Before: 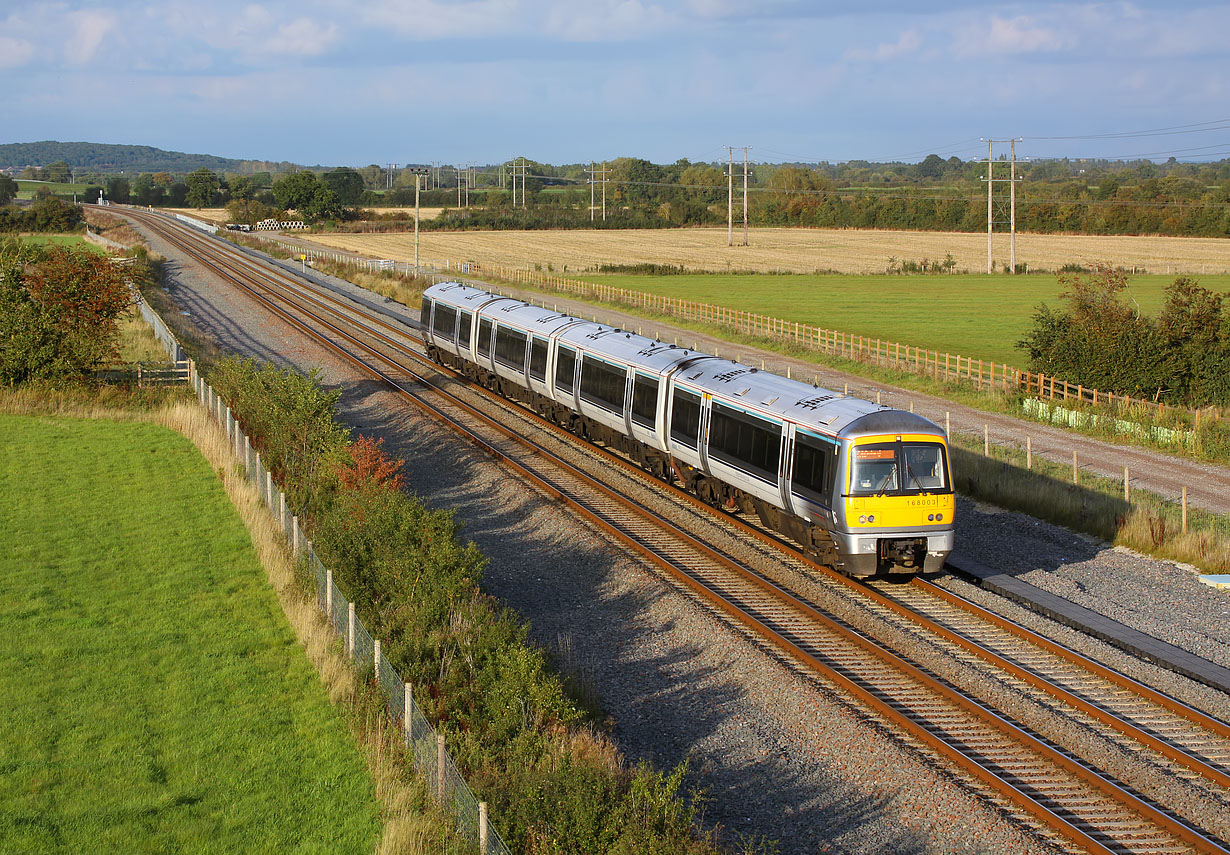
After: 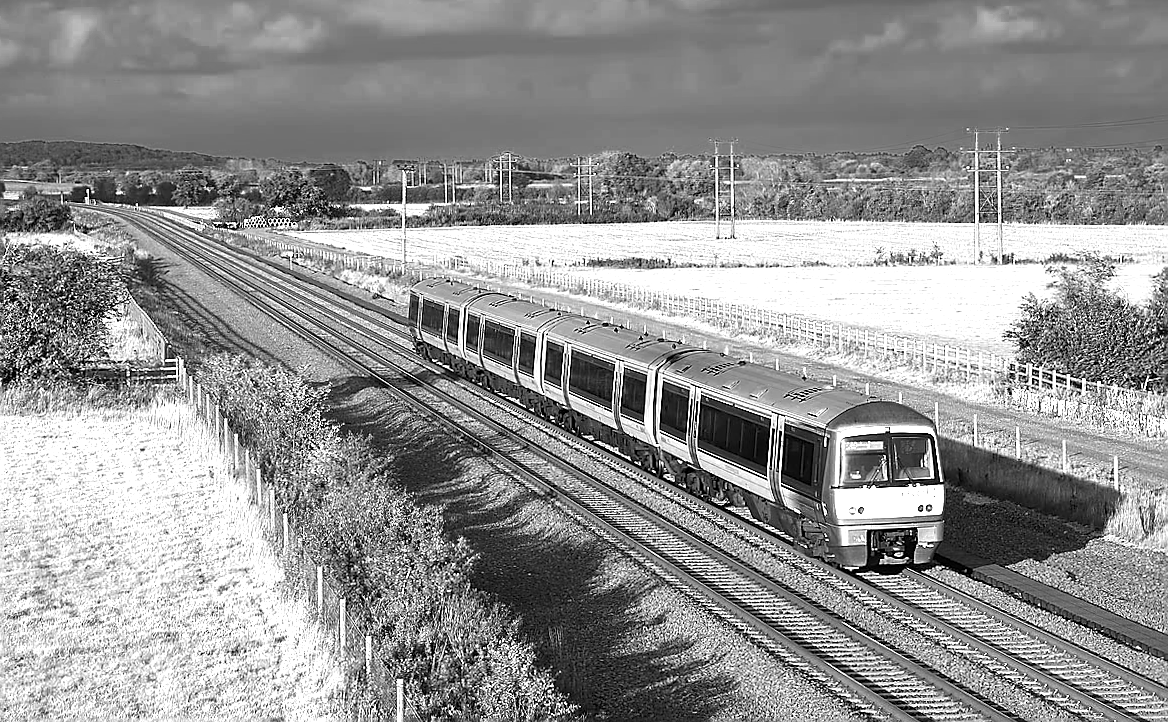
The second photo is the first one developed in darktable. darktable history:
sharpen: radius 1.357, amount 1.267, threshold 0.643
exposure: exposure -0.004 EV, compensate highlight preservation false
crop and rotate: angle 0.573°, left 0.208%, right 3.427%, bottom 14.335%
color zones: curves: ch0 [(0, 0.554) (0.146, 0.662) (0.293, 0.86) (0.503, 0.774) (0.637, 0.106) (0.74, 0.072) (0.866, 0.488) (0.998, 0.569)]; ch1 [(0, 0) (0.143, 0) (0.286, 0) (0.429, 0) (0.571, 0) (0.714, 0) (0.857, 0)]
